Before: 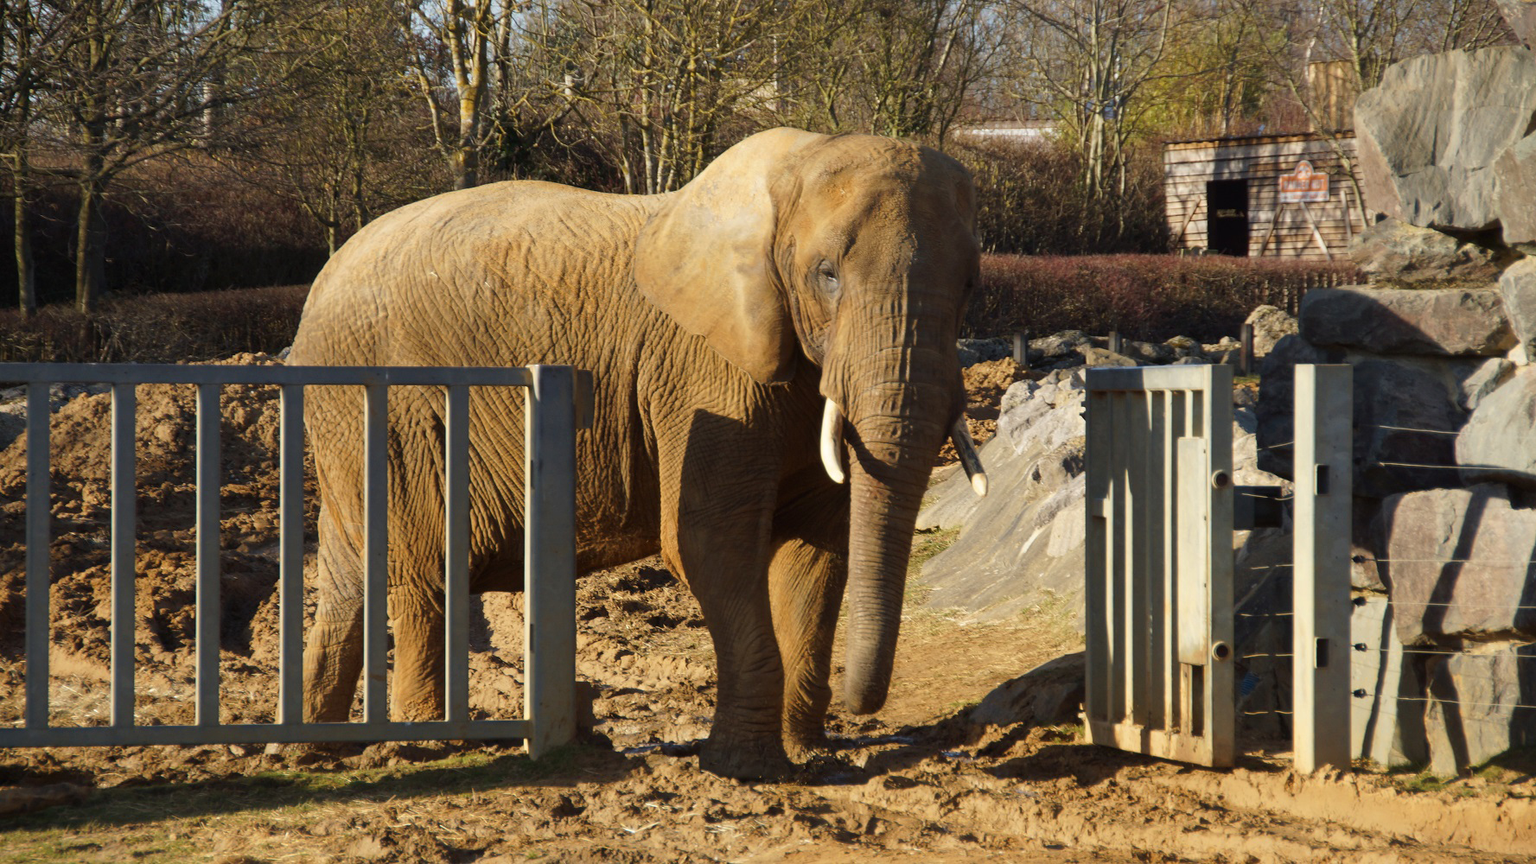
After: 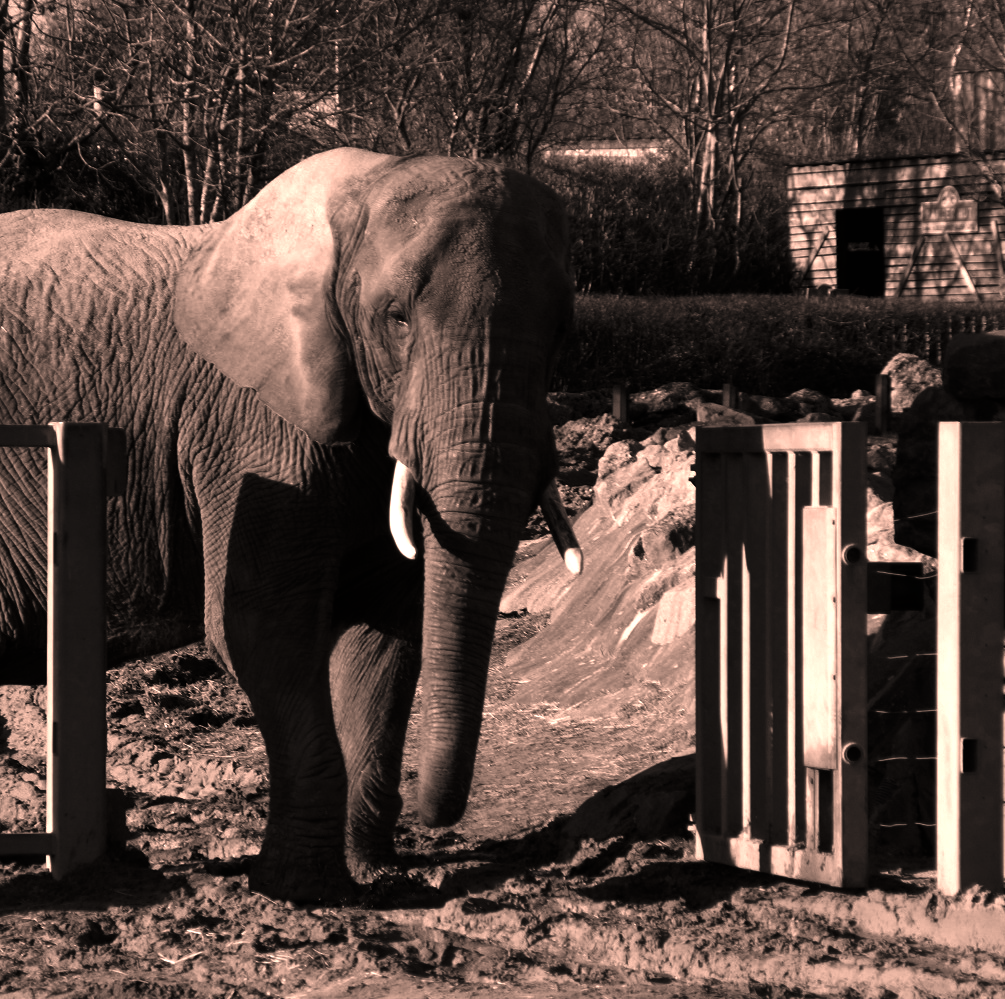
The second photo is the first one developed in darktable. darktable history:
crop: left 31.543%, top 0.006%, right 11.847%
color balance rgb: linear chroma grading › global chroma 9.066%, perceptual saturation grading › global saturation -0.145%, global vibrance 20%
exposure: black level correction 0, exposure 0.499 EV, compensate highlight preservation false
contrast brightness saturation: contrast -0.036, brightness -0.592, saturation -0.988
color correction: highlights a* 22.55, highlights b* 21.47
